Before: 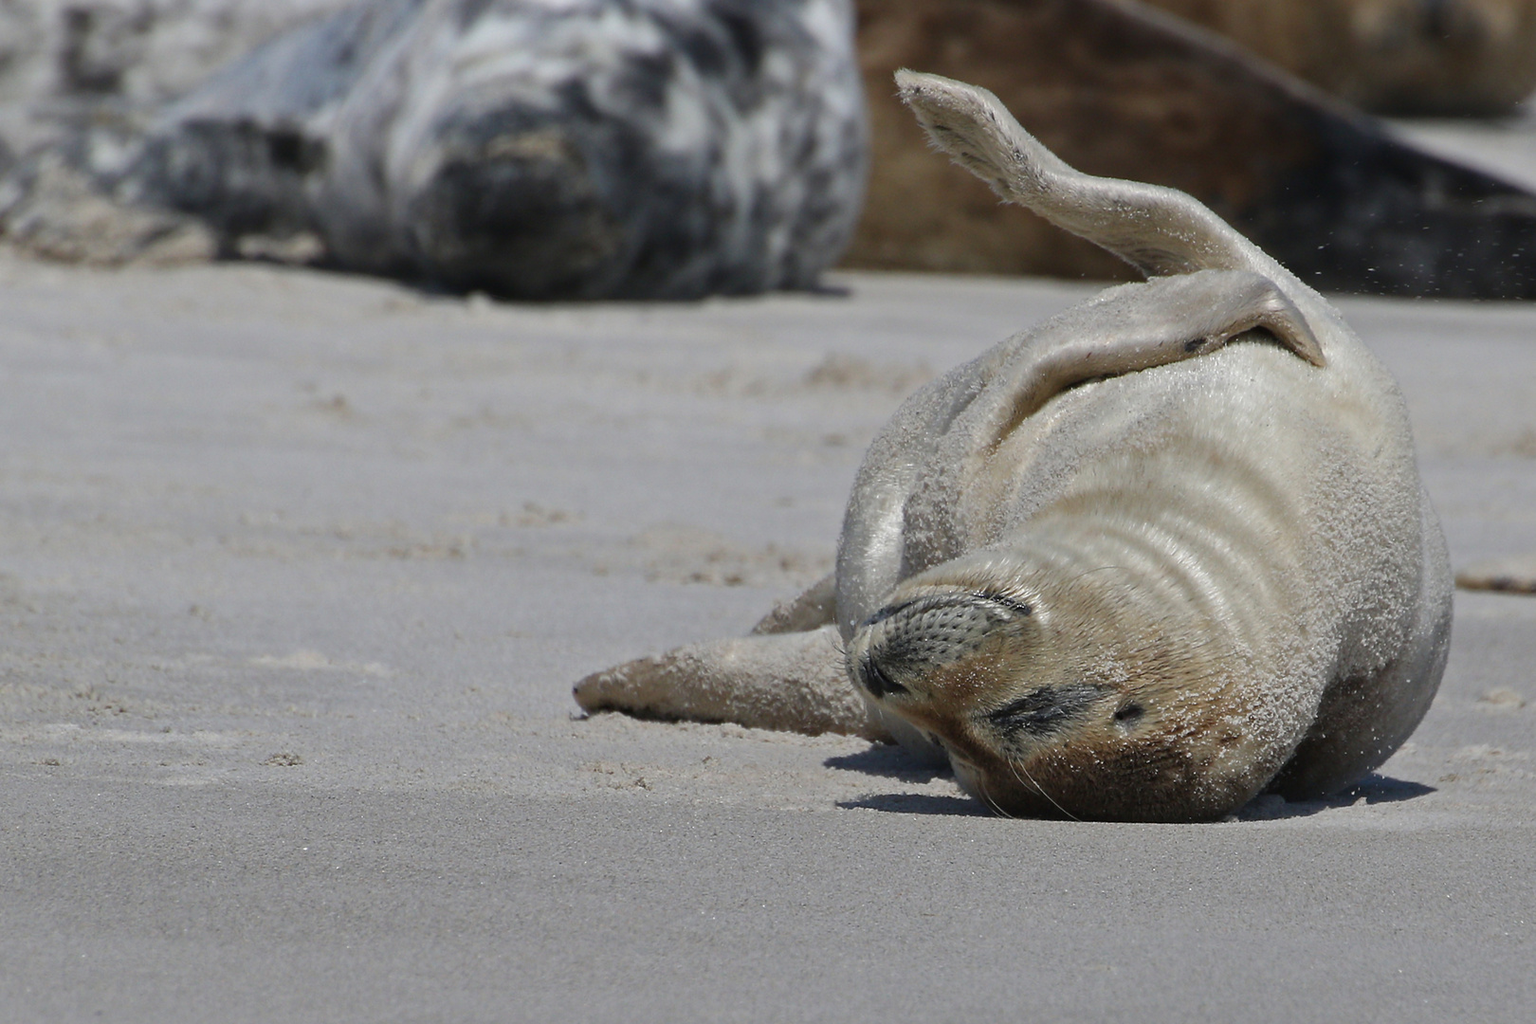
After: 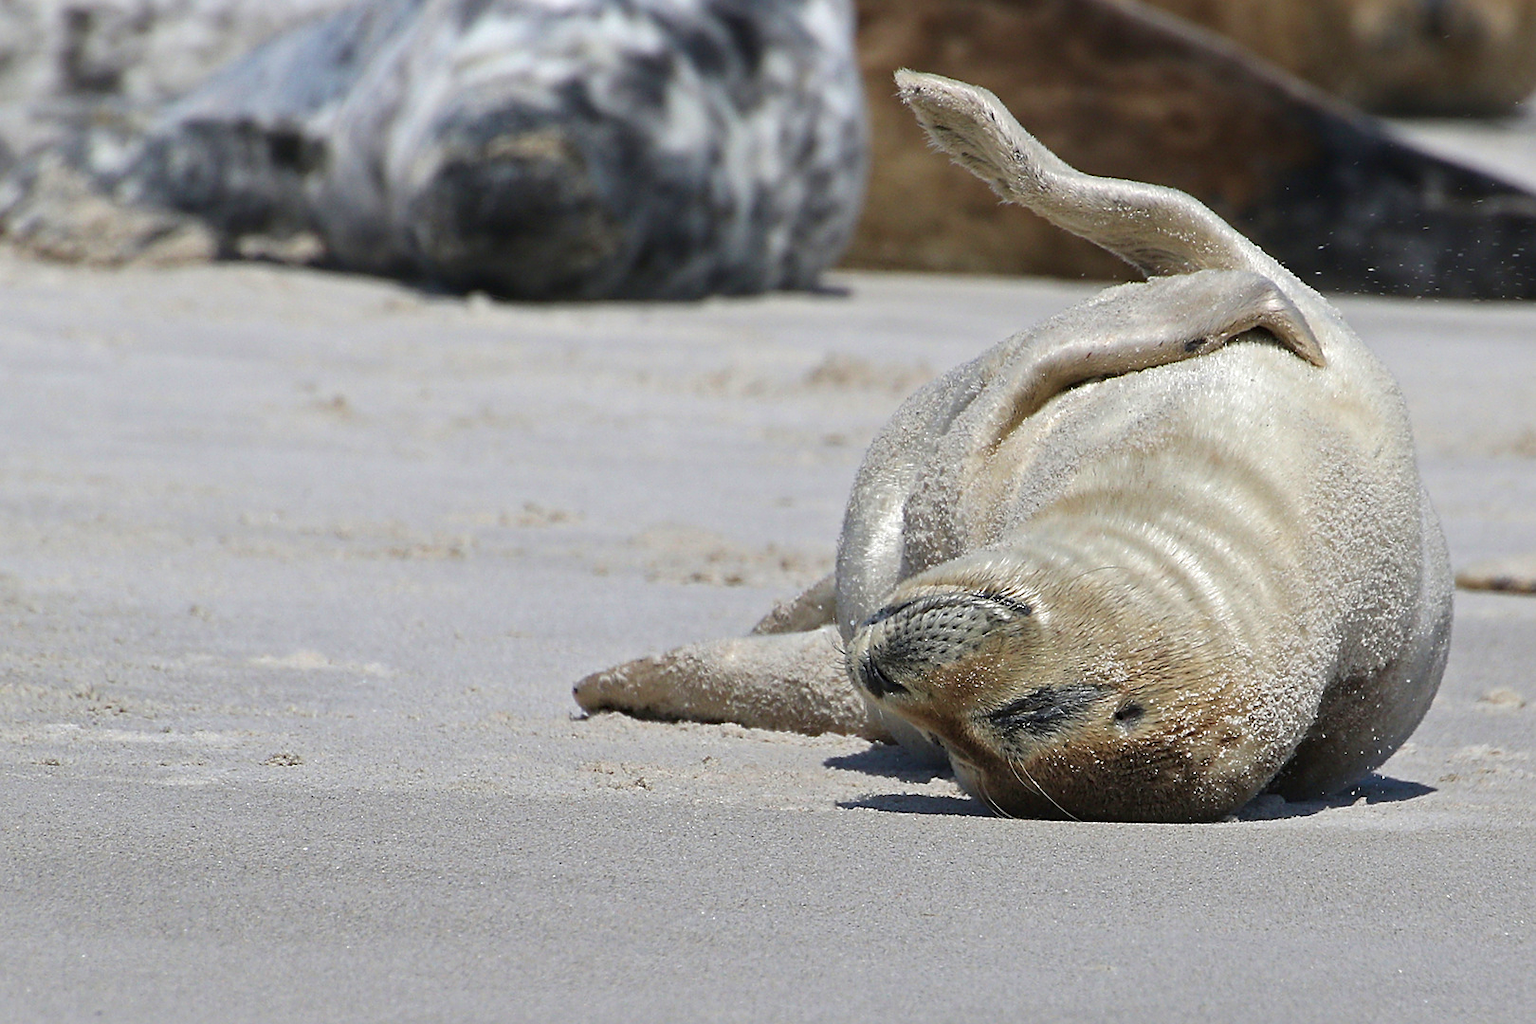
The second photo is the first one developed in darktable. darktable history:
sharpen: on, module defaults
exposure: black level correction 0.001, exposure 0.5 EV, compensate exposure bias true, compensate highlight preservation false
velvia: strength 15%
